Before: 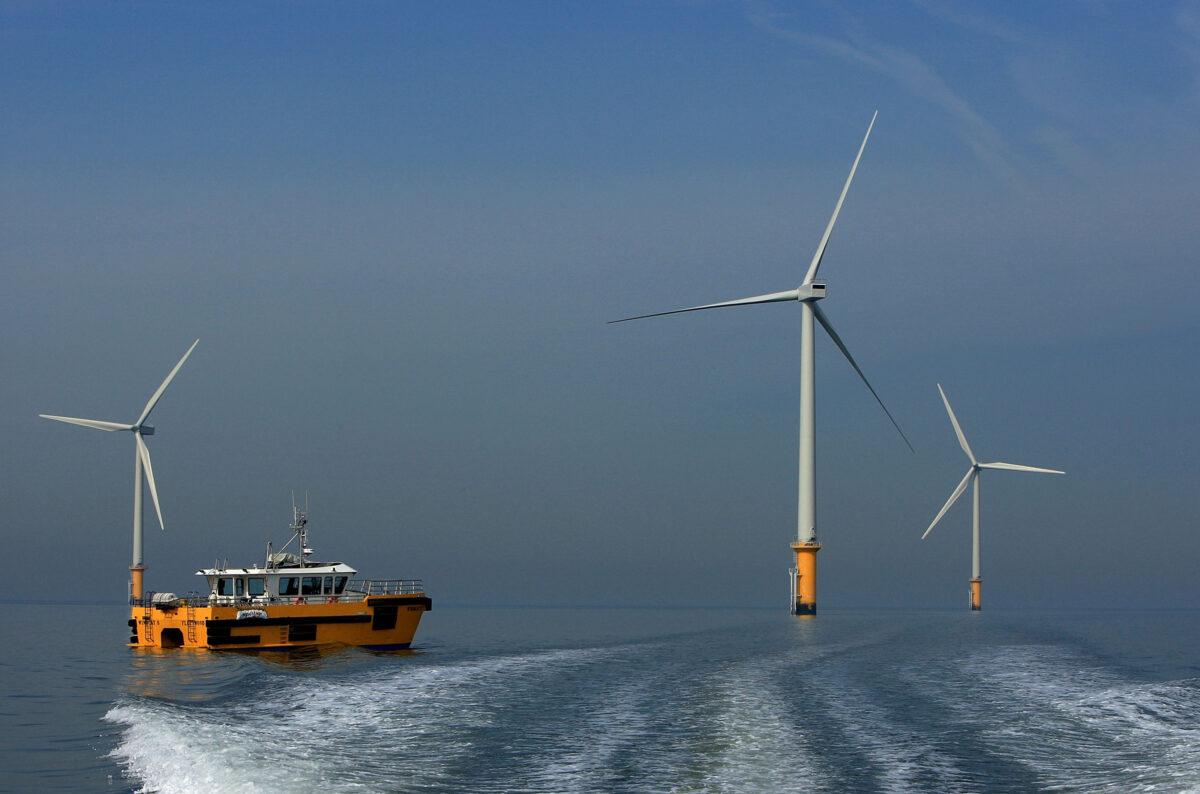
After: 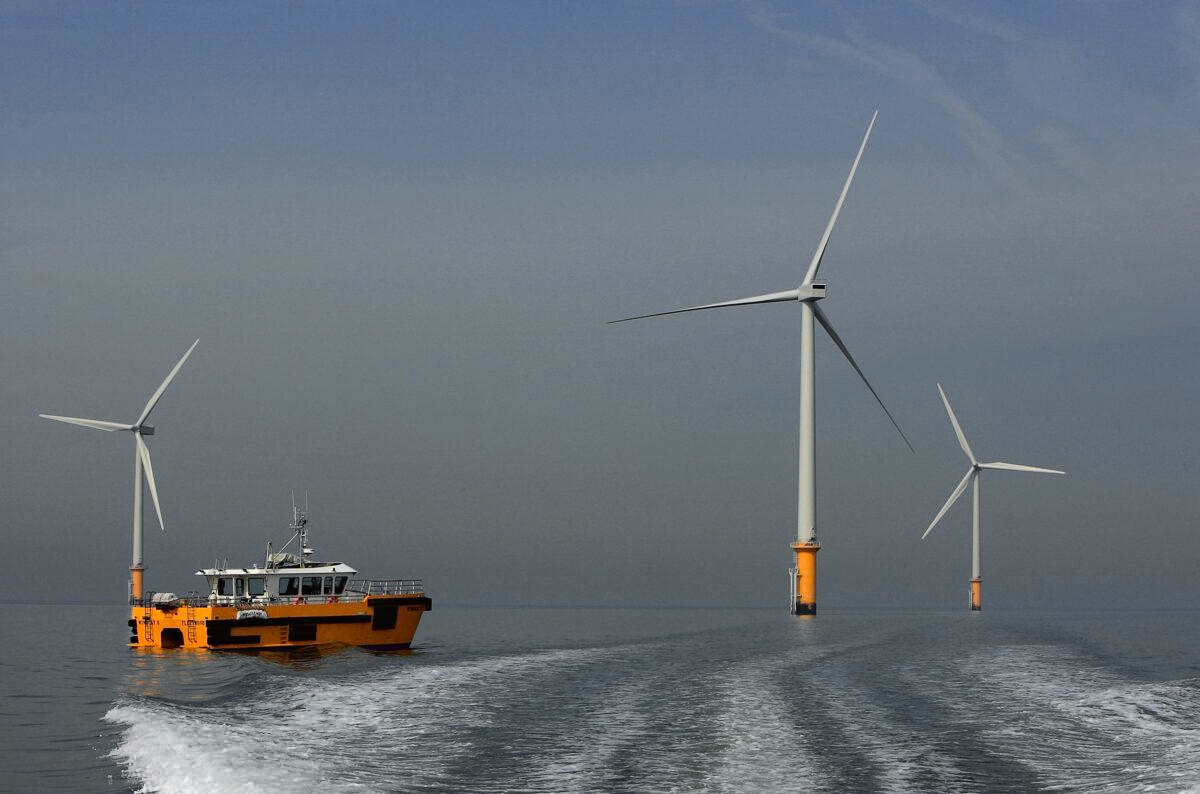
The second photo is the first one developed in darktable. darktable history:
tone curve: curves: ch0 [(0, 0.013) (0.036, 0.035) (0.274, 0.288) (0.504, 0.536) (0.844, 0.84) (1, 0.97)]; ch1 [(0, 0) (0.389, 0.403) (0.462, 0.48) (0.499, 0.5) (0.522, 0.534) (0.567, 0.588) (0.626, 0.645) (0.749, 0.781) (1, 1)]; ch2 [(0, 0) (0.457, 0.486) (0.5, 0.501) (0.533, 0.539) (0.599, 0.6) (0.704, 0.732) (1, 1)], color space Lab, independent channels, preserve colors none
